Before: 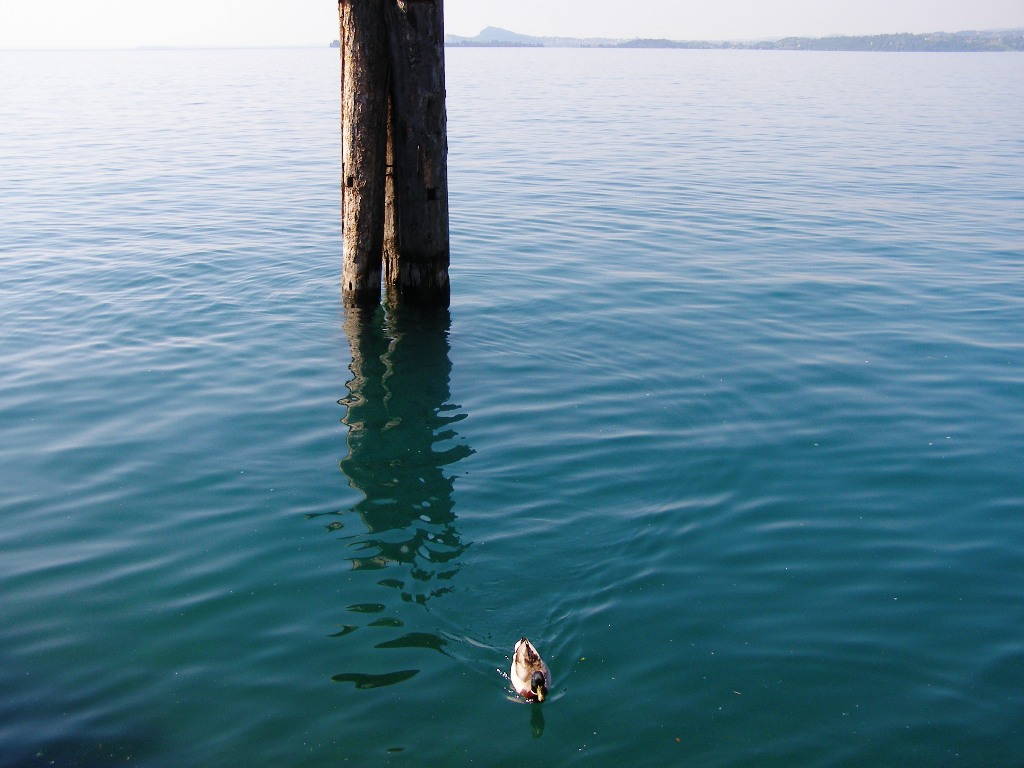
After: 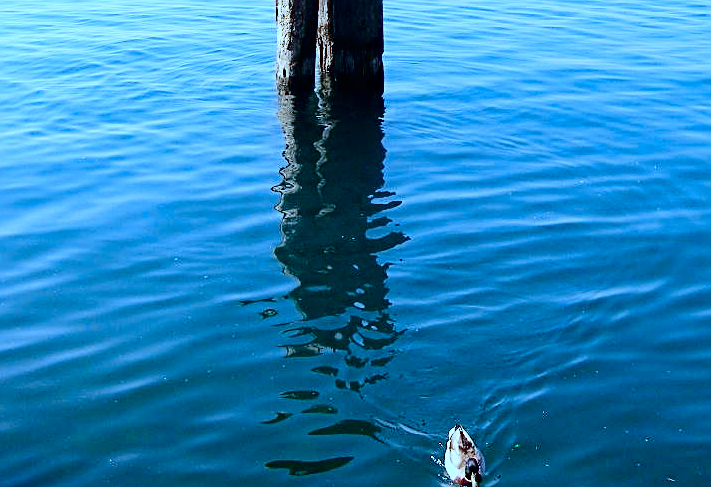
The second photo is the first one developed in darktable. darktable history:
exposure: black level correction 0.001, exposure 0.498 EV, compensate highlight preservation false
crop: left 6.497%, top 27.795%, right 24.021%, bottom 8.695%
sharpen: on, module defaults
tone curve: curves: ch0 [(0, 0) (0.049, 0.01) (0.154, 0.081) (0.491, 0.519) (0.748, 0.765) (1, 0.919)]; ch1 [(0, 0) (0.172, 0.123) (0.317, 0.272) (0.391, 0.424) (0.499, 0.497) (0.531, 0.541) (0.615, 0.608) (0.741, 0.783) (1, 1)]; ch2 [(0, 0) (0.411, 0.424) (0.483, 0.478) (0.546, 0.532) (0.652, 0.633) (1, 1)], color space Lab, independent channels, preserve colors none
color calibration: illuminant custom, x 0.432, y 0.395, temperature 3072.44 K
haze removal: adaptive false
